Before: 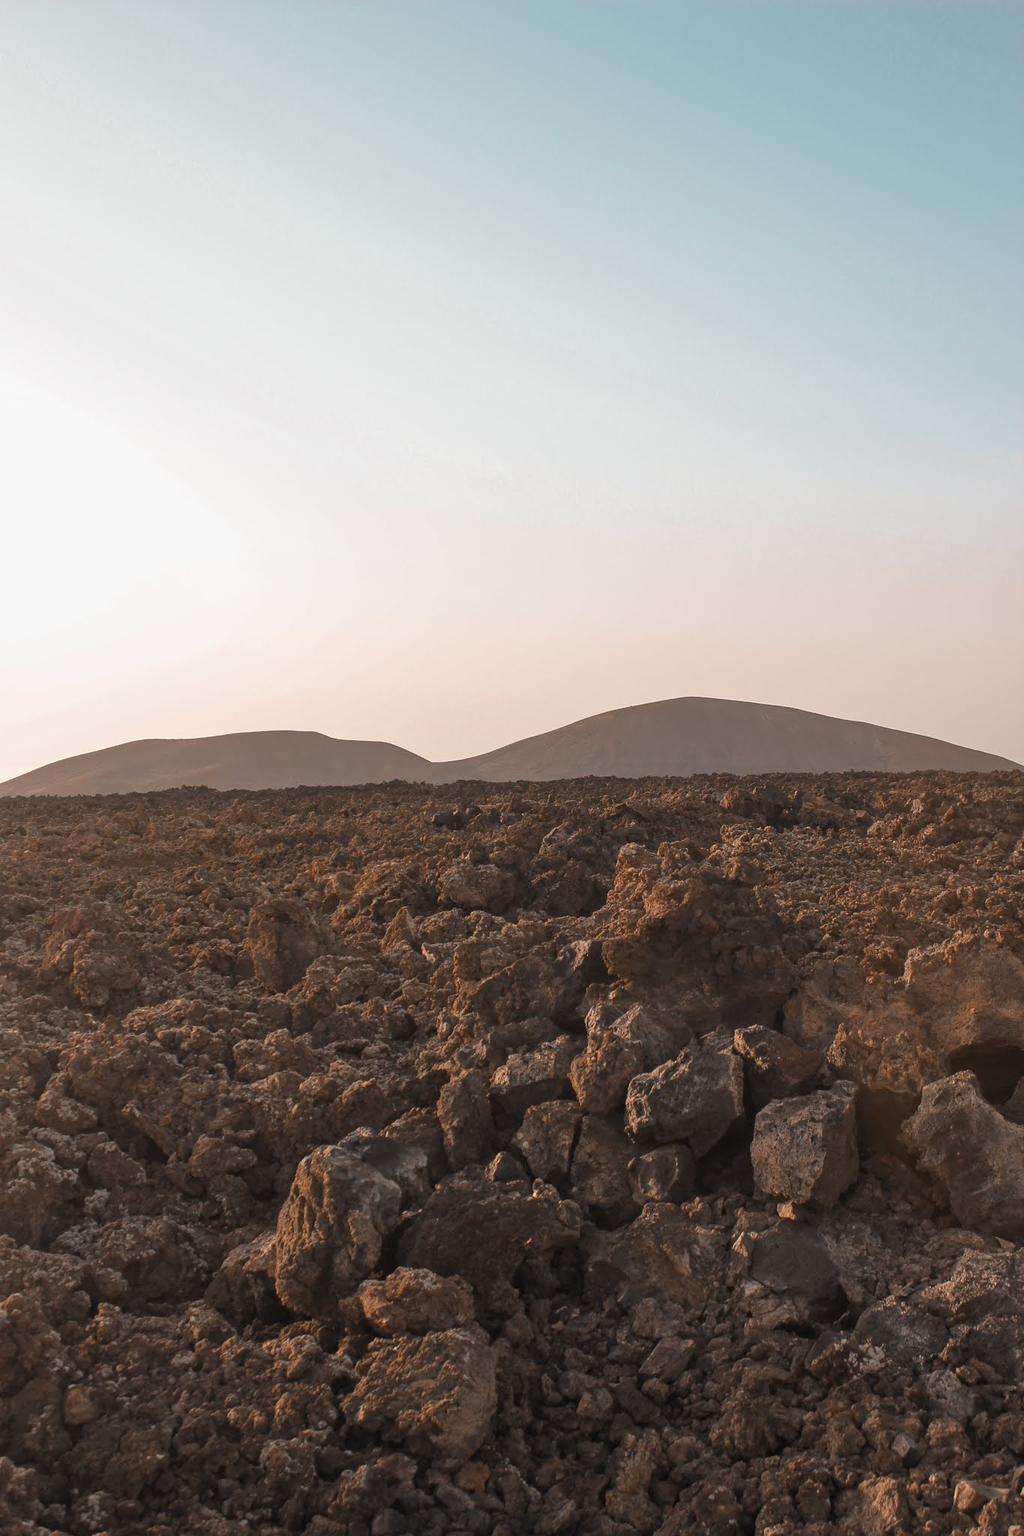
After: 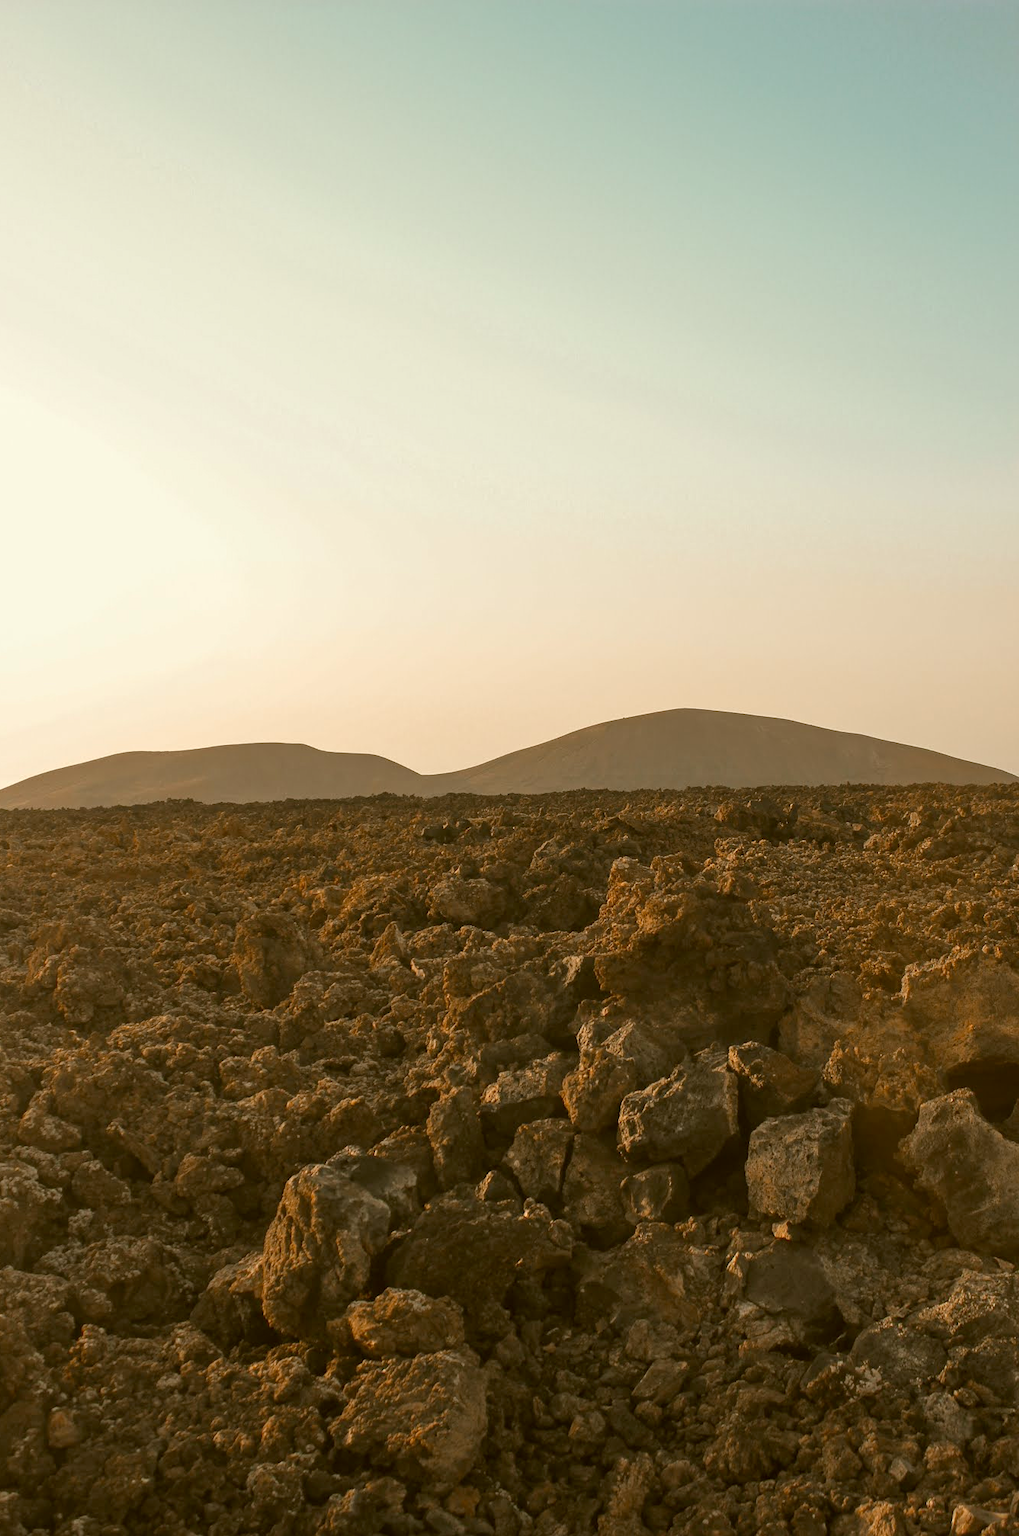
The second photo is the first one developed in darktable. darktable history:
contrast brightness saturation: saturation 0.125
crop: left 1.727%, right 0.283%, bottom 1.587%
color correction: highlights a* -1.79, highlights b* 10.52, shadows a* 0.549, shadows b* 18.92
